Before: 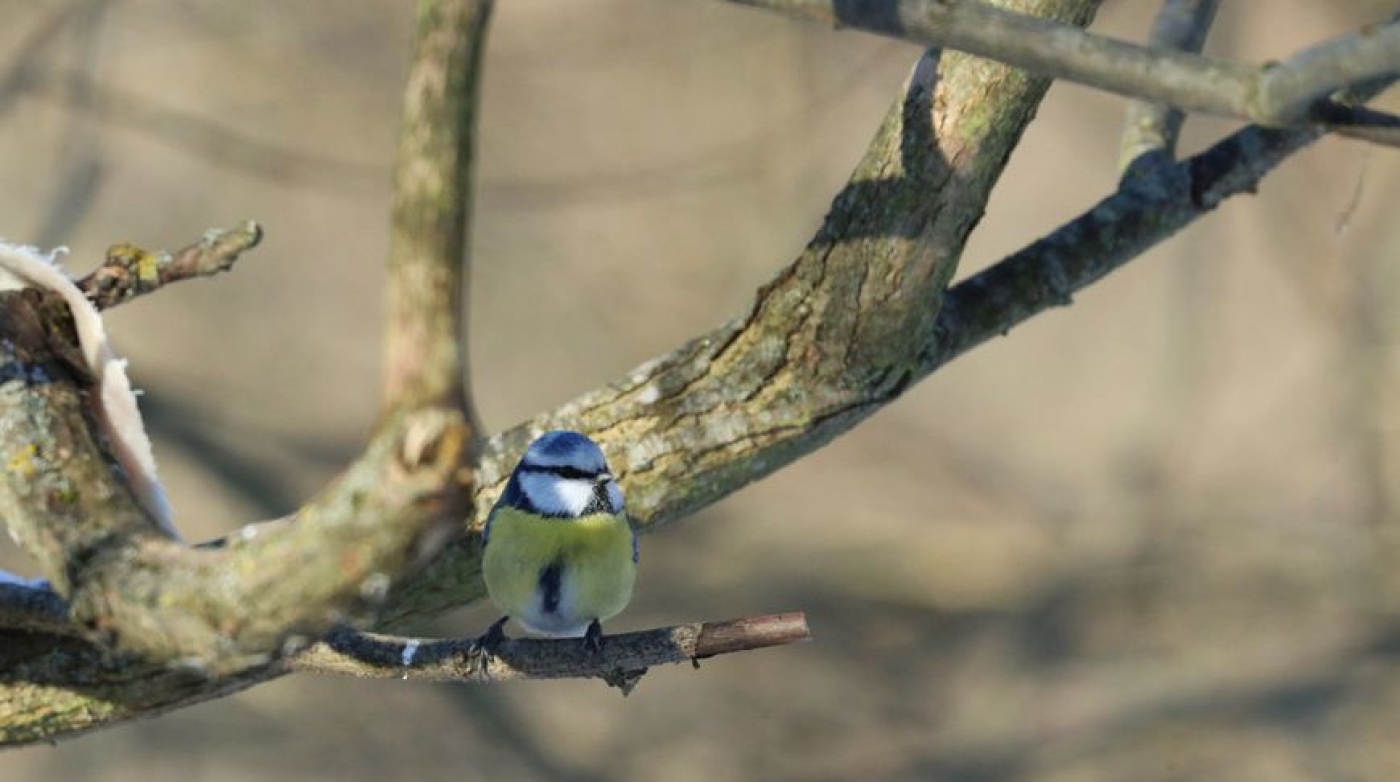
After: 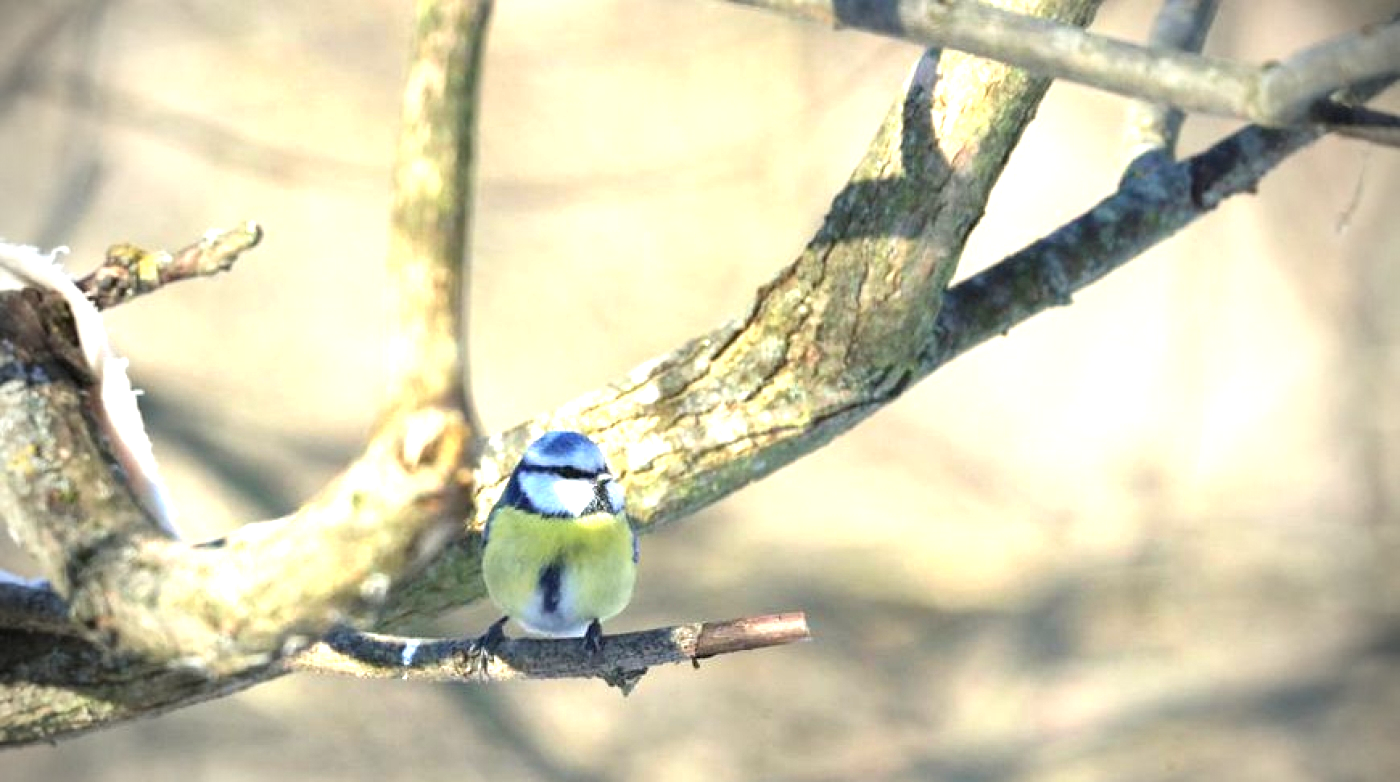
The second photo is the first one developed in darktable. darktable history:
vignetting: fall-off start 71.87%, brightness -0.82, unbound false
exposure: black level correction 0.001, exposure 1.646 EV, compensate exposure bias true, compensate highlight preservation false
